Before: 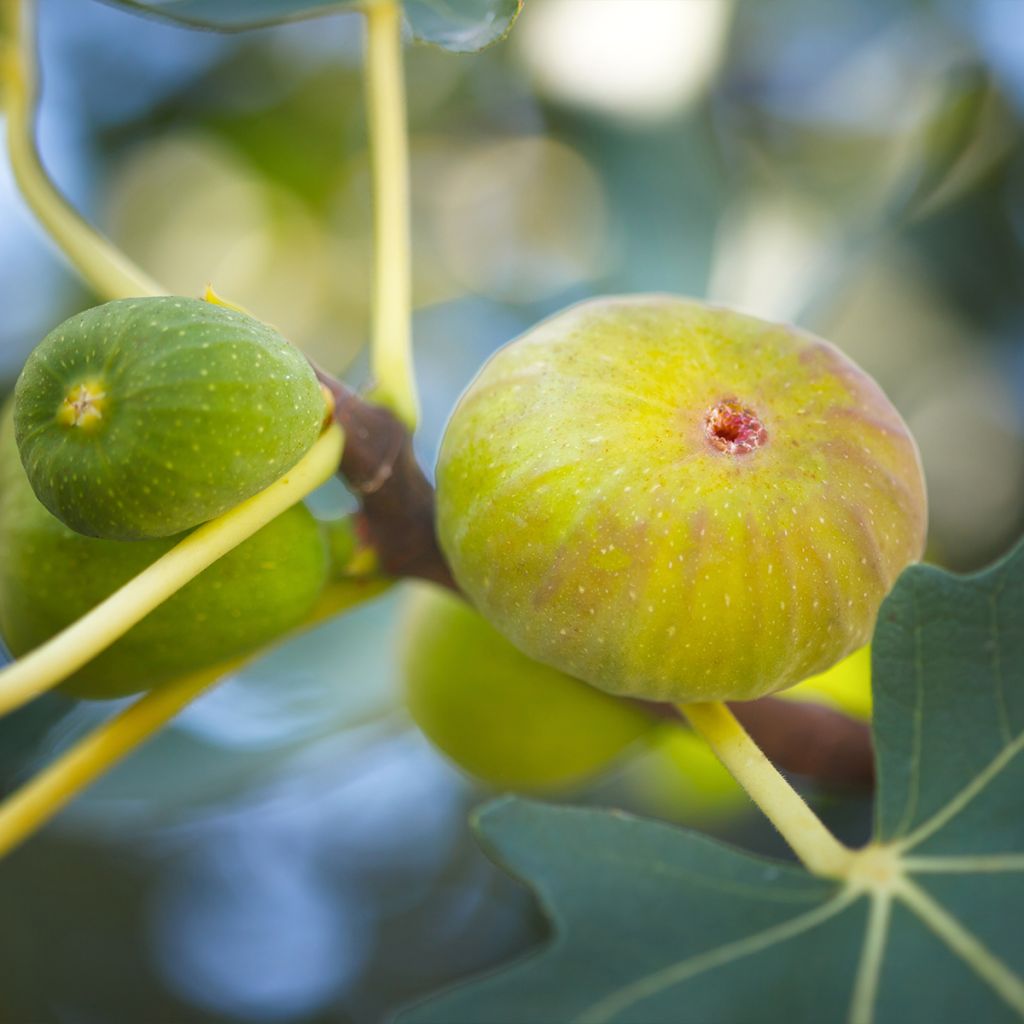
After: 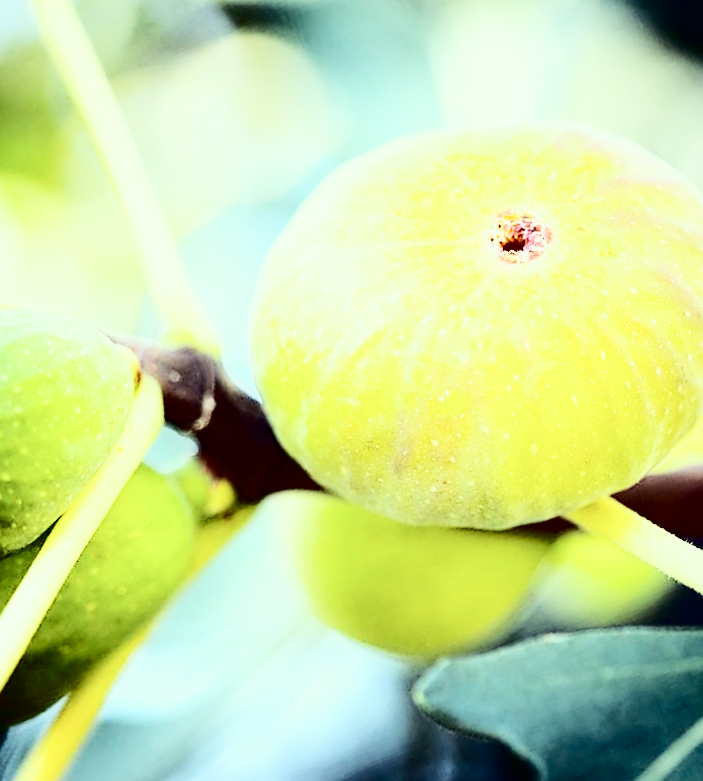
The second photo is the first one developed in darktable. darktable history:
contrast brightness saturation: contrast 0.754, brightness -0.991, saturation 0.984
exposure: black level correction -0.001, exposure 0.079 EV, compensate exposure bias true, compensate highlight preservation false
color correction: highlights a* -20.34, highlights b* 20.24, shadows a* 19.83, shadows b* -20.1, saturation 0.386
crop and rotate: angle 21.3°, left 6.781%, right 4.278%, bottom 1.117%
sharpen: on, module defaults
base curve: curves: ch0 [(0, 0.003) (0.001, 0.002) (0.006, 0.004) (0.02, 0.022) (0.048, 0.086) (0.094, 0.234) (0.162, 0.431) (0.258, 0.629) (0.385, 0.8) (0.548, 0.918) (0.751, 0.988) (1, 1)], preserve colors none
color calibration: illuminant custom, x 0.368, y 0.373, temperature 4331.65 K
tone curve: curves: ch0 [(0, 0) (0.003, 0.002) (0.011, 0.009) (0.025, 0.02) (0.044, 0.035) (0.069, 0.055) (0.1, 0.08) (0.136, 0.109) (0.177, 0.142) (0.224, 0.179) (0.277, 0.222) (0.335, 0.268) (0.399, 0.329) (0.468, 0.409) (0.543, 0.495) (0.623, 0.579) (0.709, 0.669) (0.801, 0.767) (0.898, 0.885) (1, 1)], color space Lab, independent channels, preserve colors none
